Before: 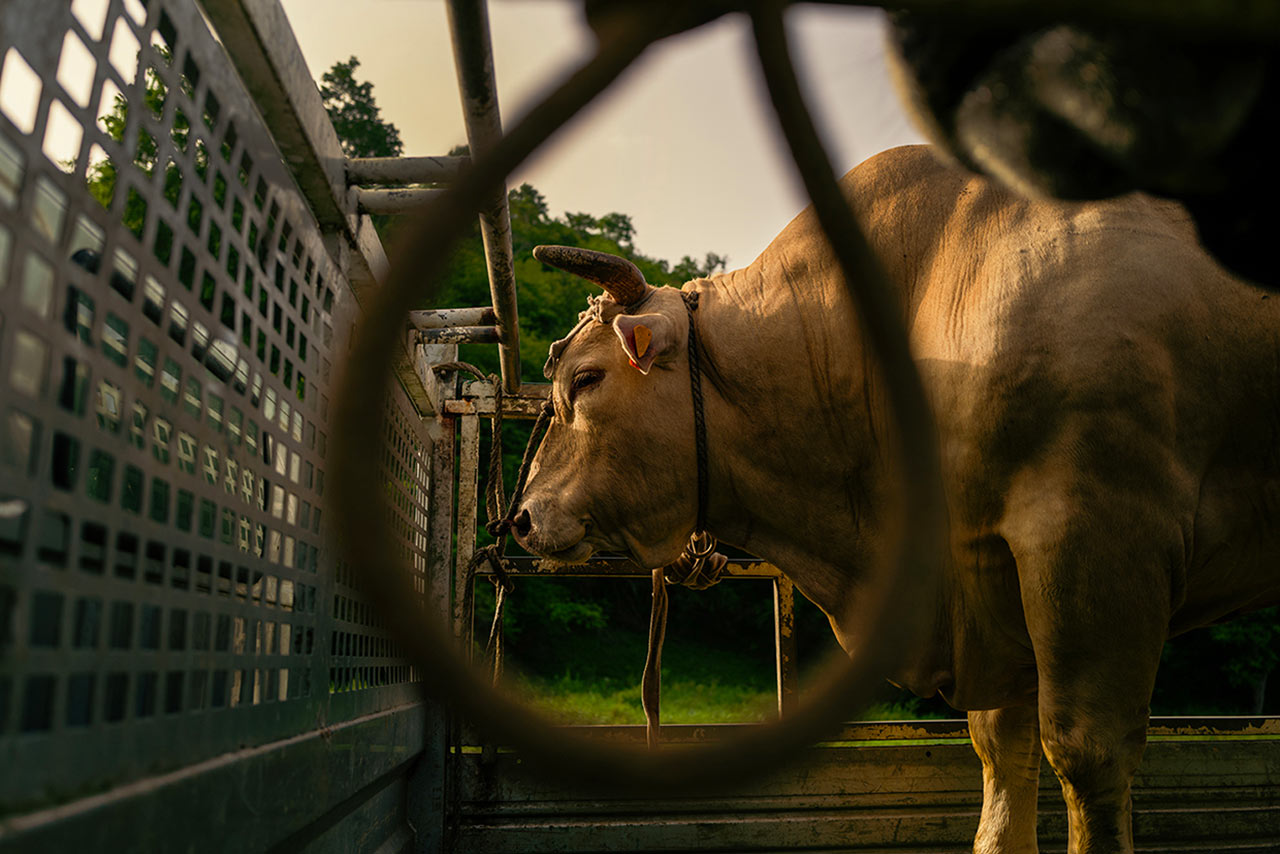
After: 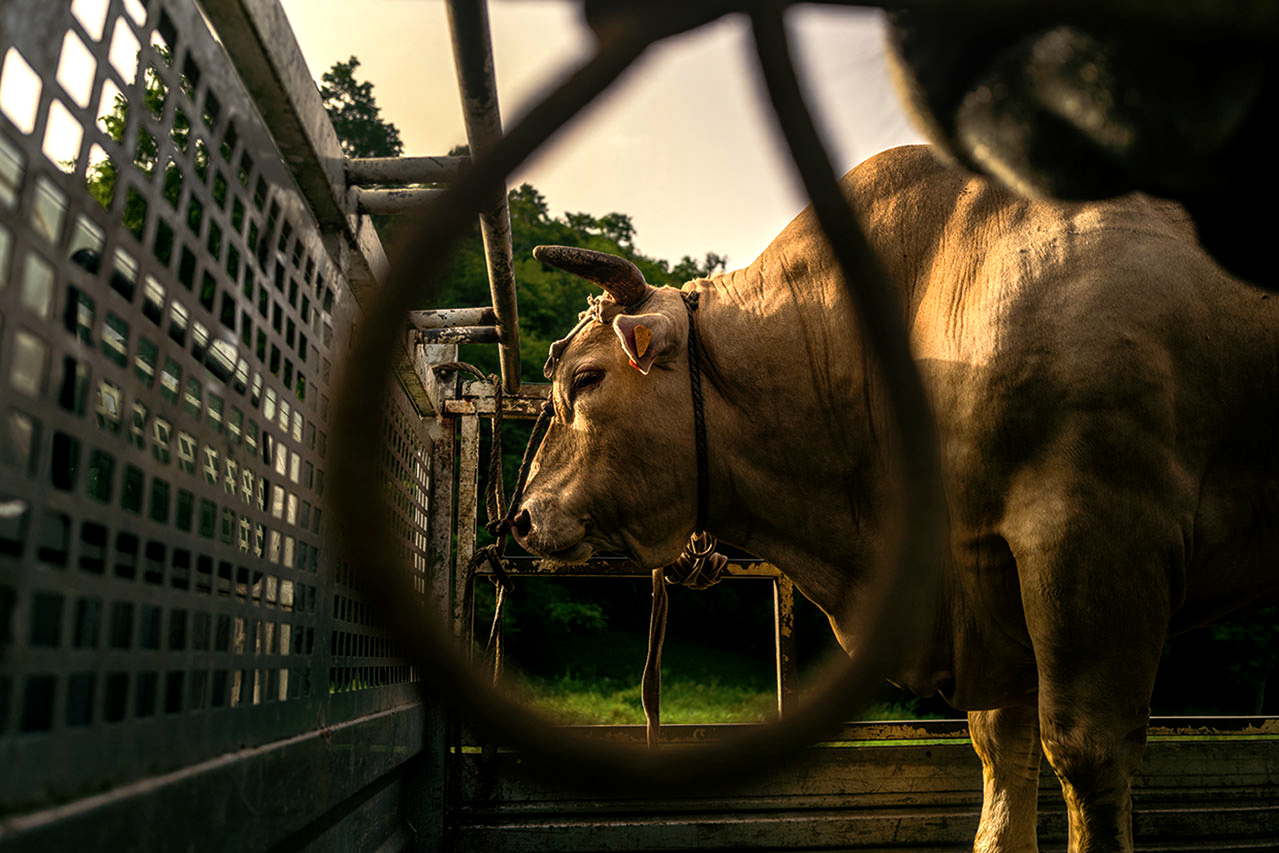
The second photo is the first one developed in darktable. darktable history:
local contrast: on, module defaults
tone equalizer: -8 EV -0.729 EV, -7 EV -0.71 EV, -6 EV -0.581 EV, -5 EV -0.369 EV, -3 EV 0.386 EV, -2 EV 0.6 EV, -1 EV 0.678 EV, +0 EV 0.769 EV, edges refinement/feathering 500, mask exposure compensation -1.57 EV, preserve details no
